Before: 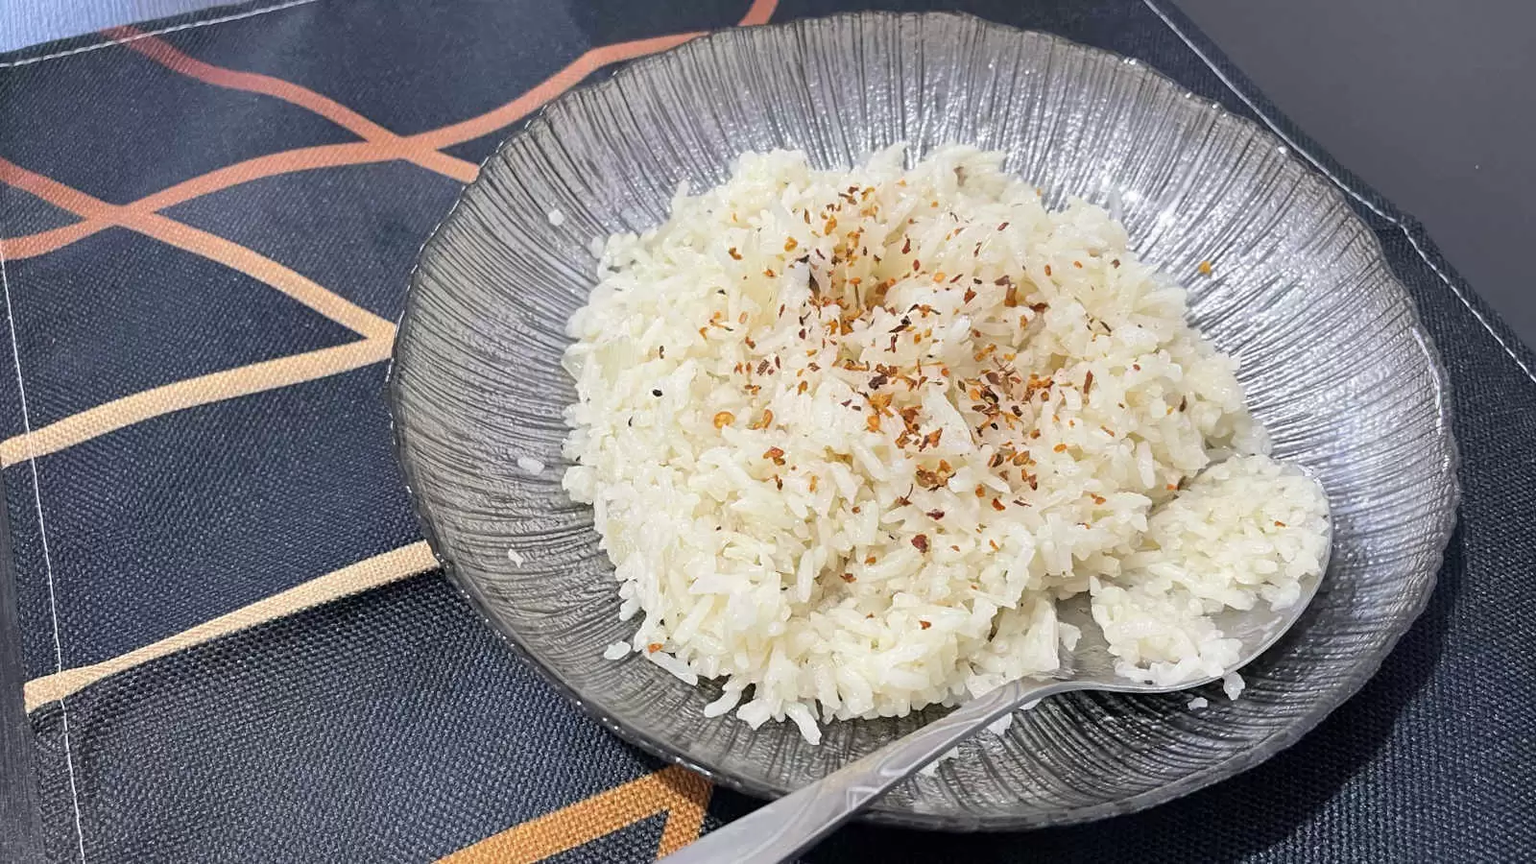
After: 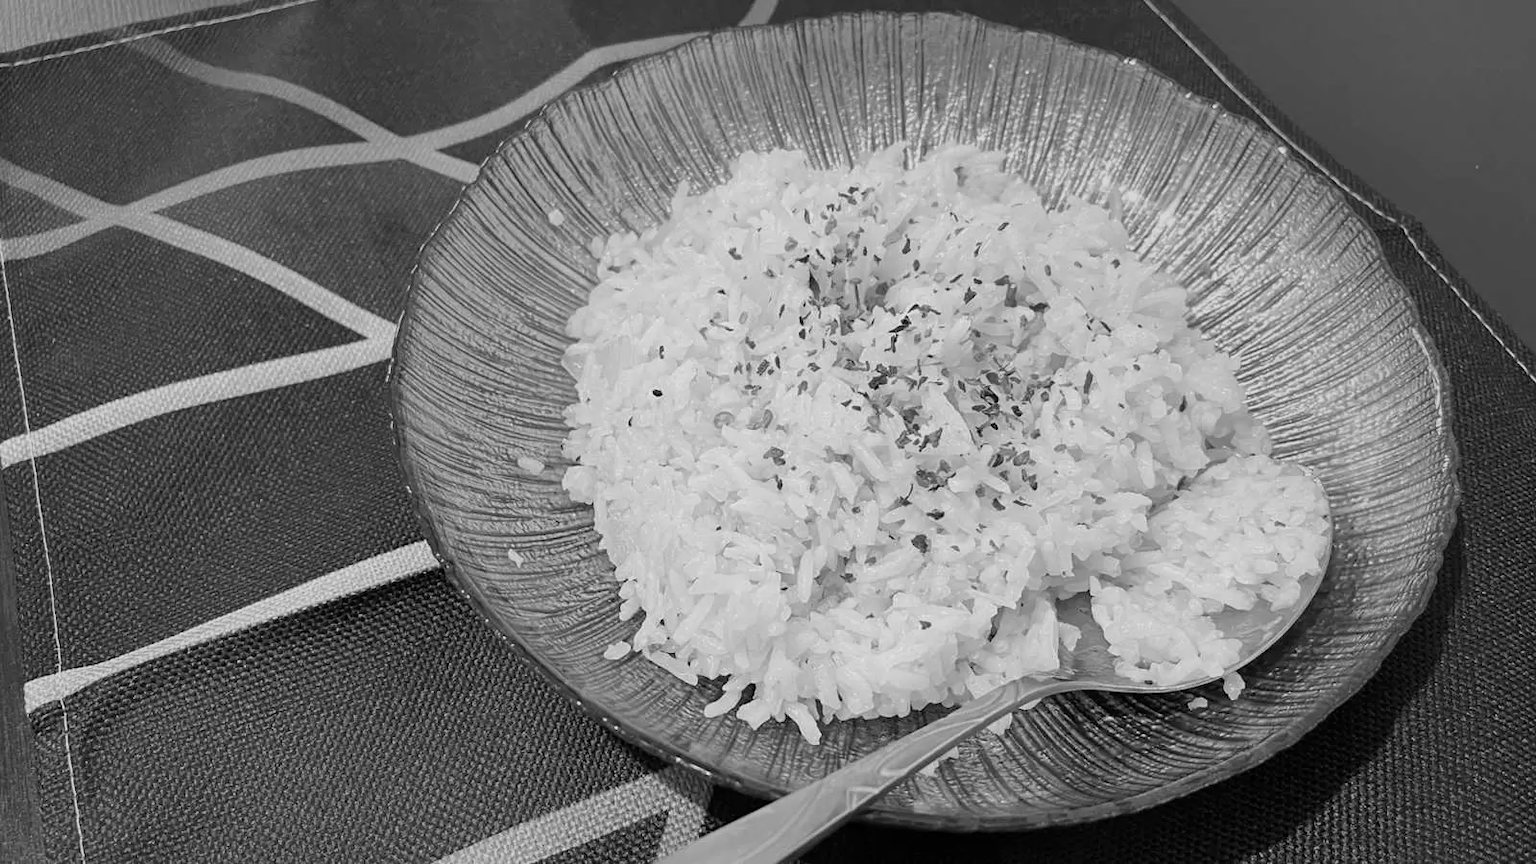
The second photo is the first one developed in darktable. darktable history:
monochrome: a 26.22, b 42.67, size 0.8
color calibration: x 0.372, y 0.386, temperature 4283.97 K
